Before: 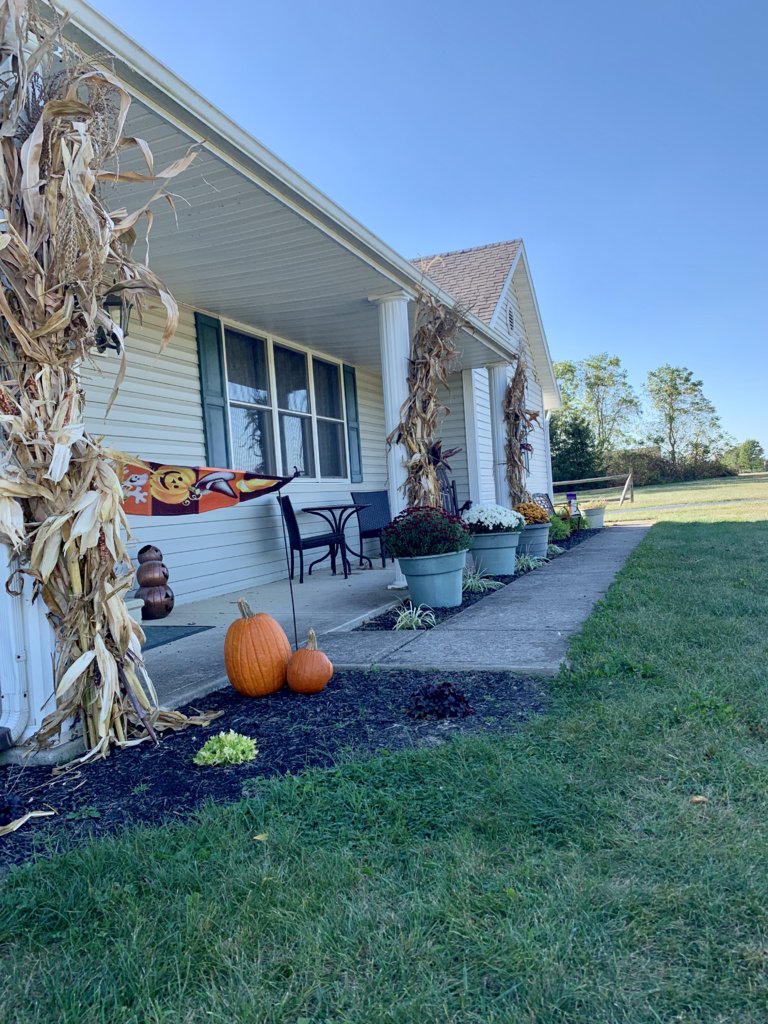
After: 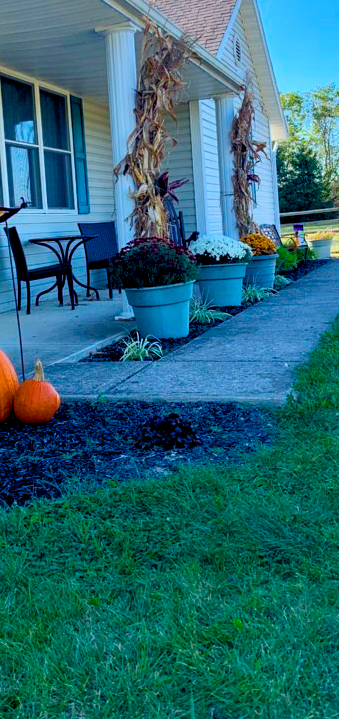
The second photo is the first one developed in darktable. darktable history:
color balance rgb: shadows lift › luminance -9.165%, global offset › luminance -0.504%, perceptual saturation grading › global saturation 35.921%, perceptual saturation grading › shadows 35.14%, global vibrance 28.184%
crop: left 35.668%, top 26.324%, right 20.127%, bottom 3.435%
color zones: curves: ch1 [(0, 0.523) (0.143, 0.545) (0.286, 0.52) (0.429, 0.506) (0.571, 0.503) (0.714, 0.503) (0.857, 0.508) (1, 0.523)]
